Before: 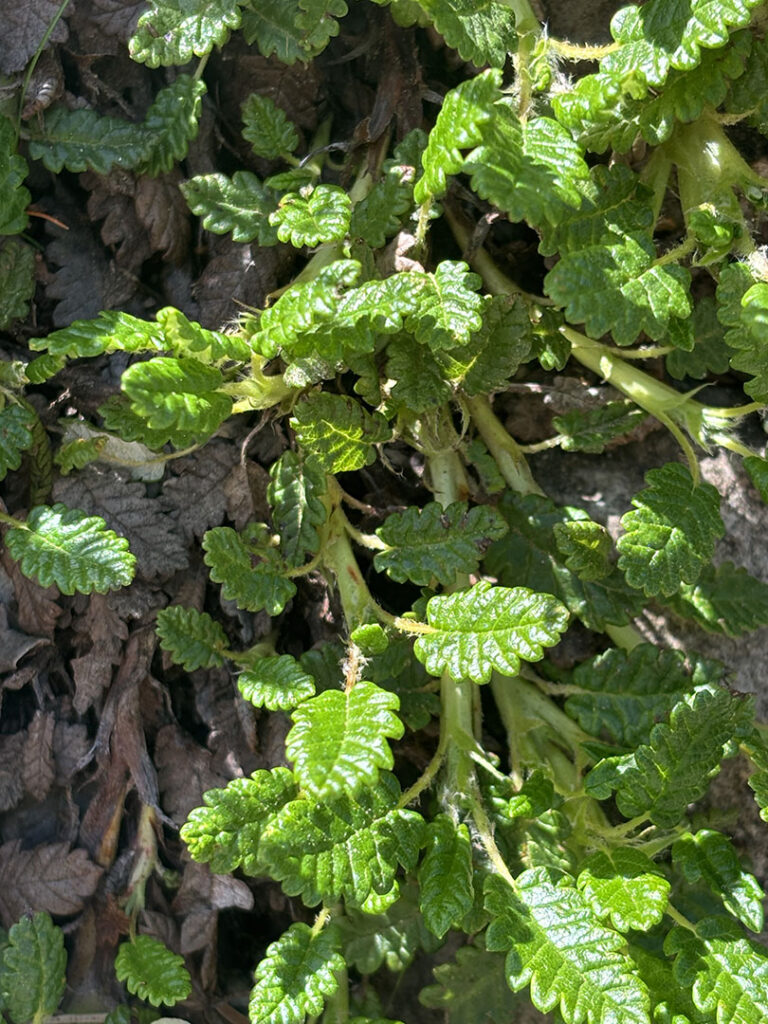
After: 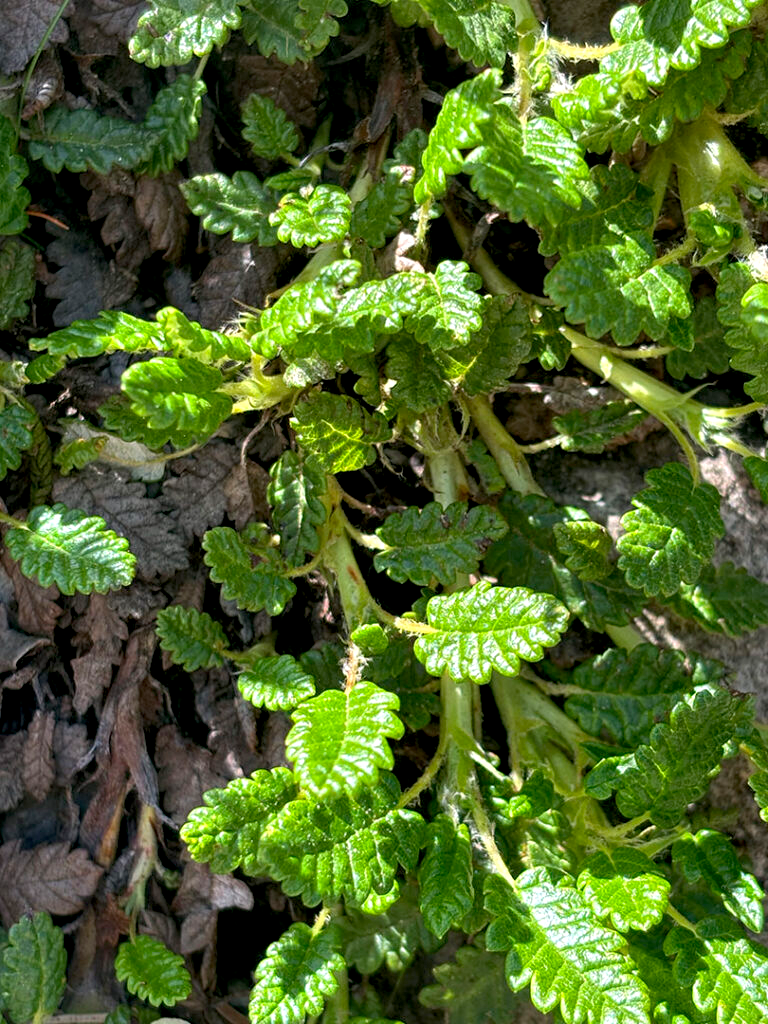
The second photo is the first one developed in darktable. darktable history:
local contrast: highlights 103%, shadows 100%, detail 120%, midtone range 0.2
exposure: black level correction 0.007, exposure 0.157 EV, compensate exposure bias true, compensate highlight preservation false
